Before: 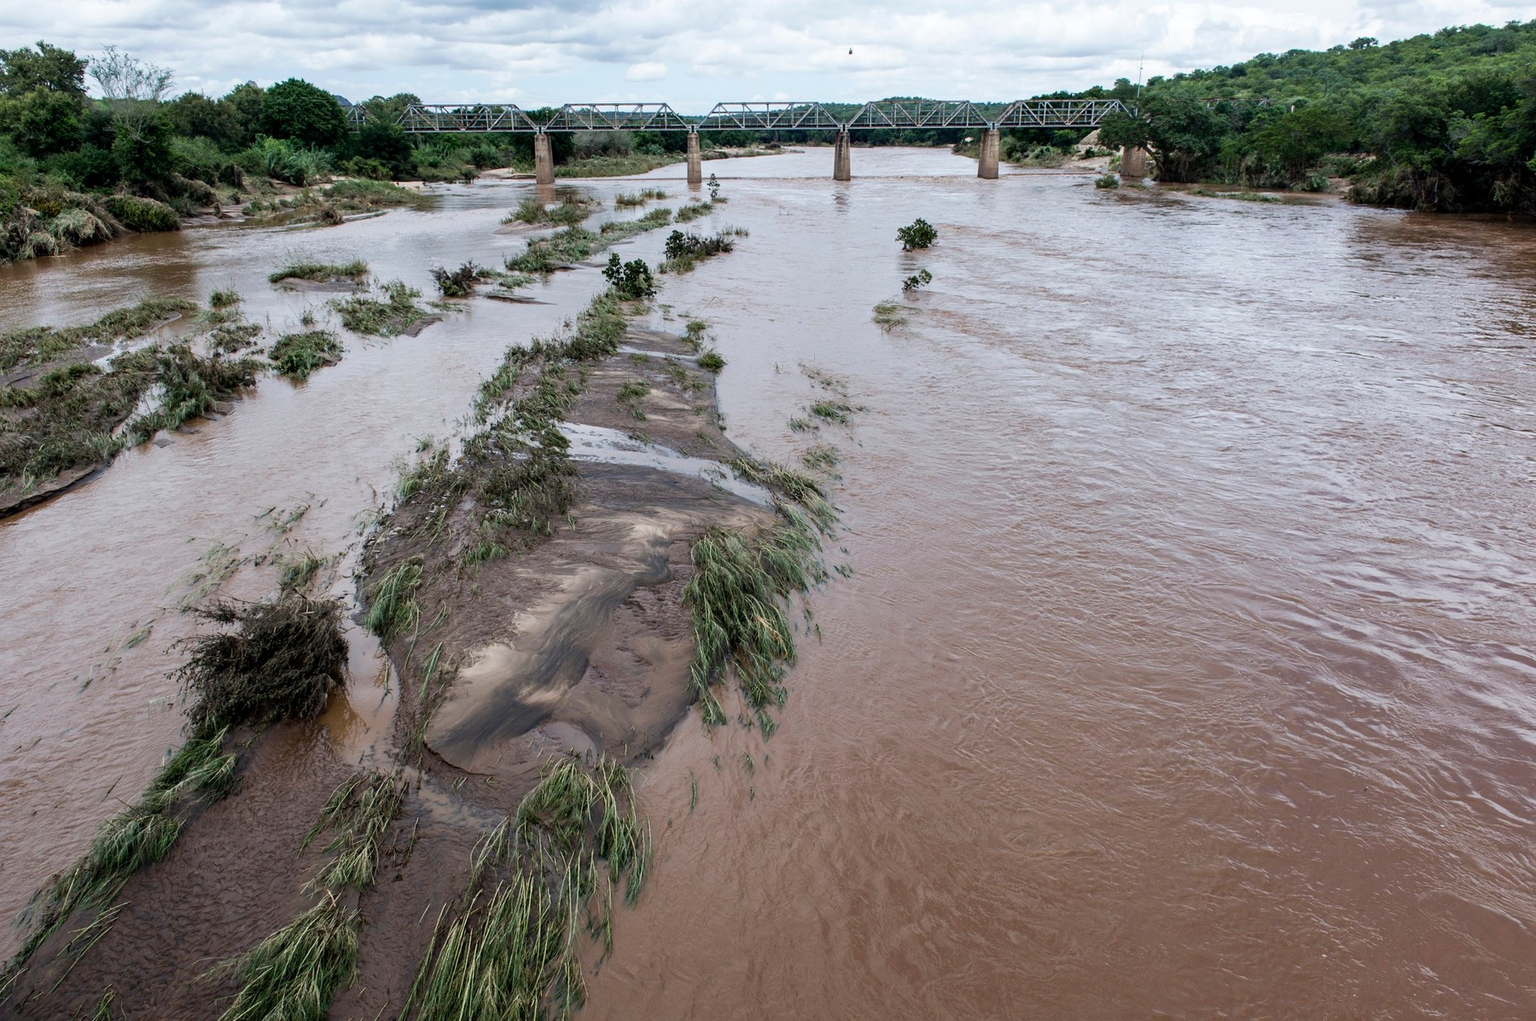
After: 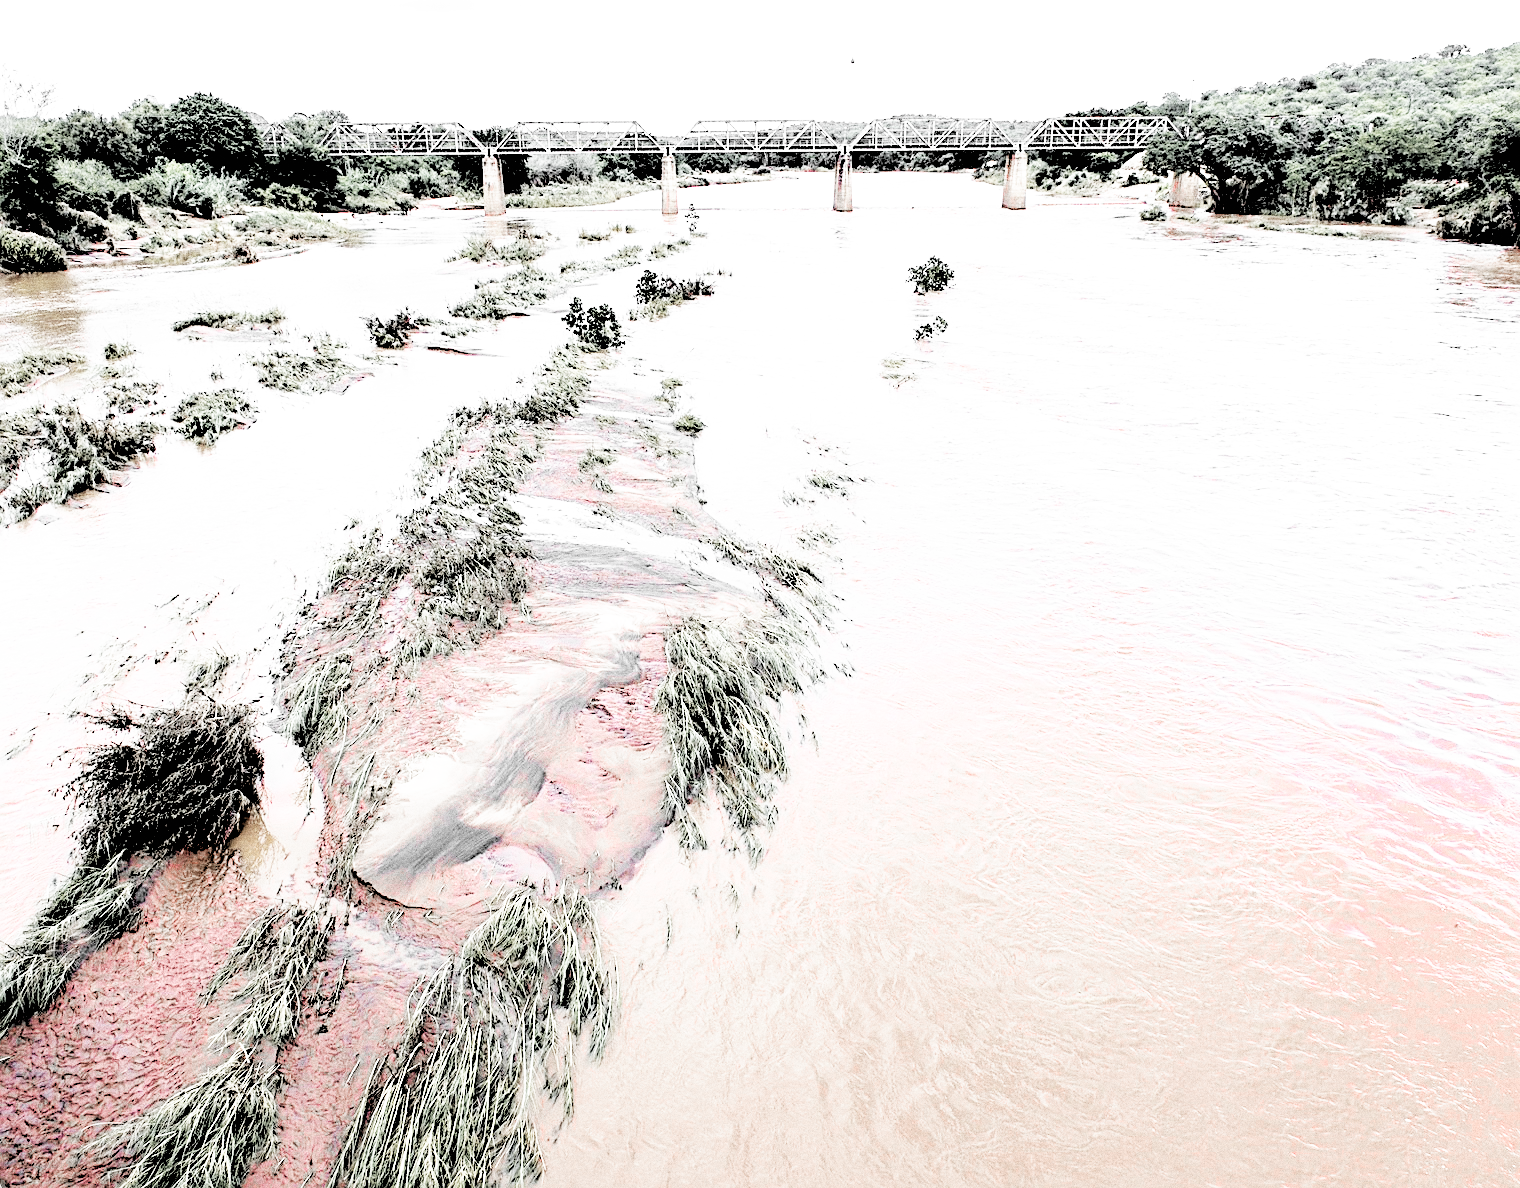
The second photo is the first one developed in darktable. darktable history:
sharpen: on, module defaults
grain: coarseness 0.09 ISO, strength 40%
crop: left 8.026%, right 7.374%
color zones: curves: ch1 [(0, 0.831) (0.08, 0.771) (0.157, 0.268) (0.241, 0.207) (0.562, -0.005) (0.714, -0.013) (0.876, 0.01) (1, 0.831)]
rgb levels: levels [[0.027, 0.429, 0.996], [0, 0.5, 1], [0, 0.5, 1]]
base curve: curves: ch0 [(0, 0) (0.007, 0.004) (0.027, 0.03) (0.046, 0.07) (0.207, 0.54) (0.442, 0.872) (0.673, 0.972) (1, 1)], preserve colors none
exposure: exposure 0.935 EV, compensate highlight preservation false
